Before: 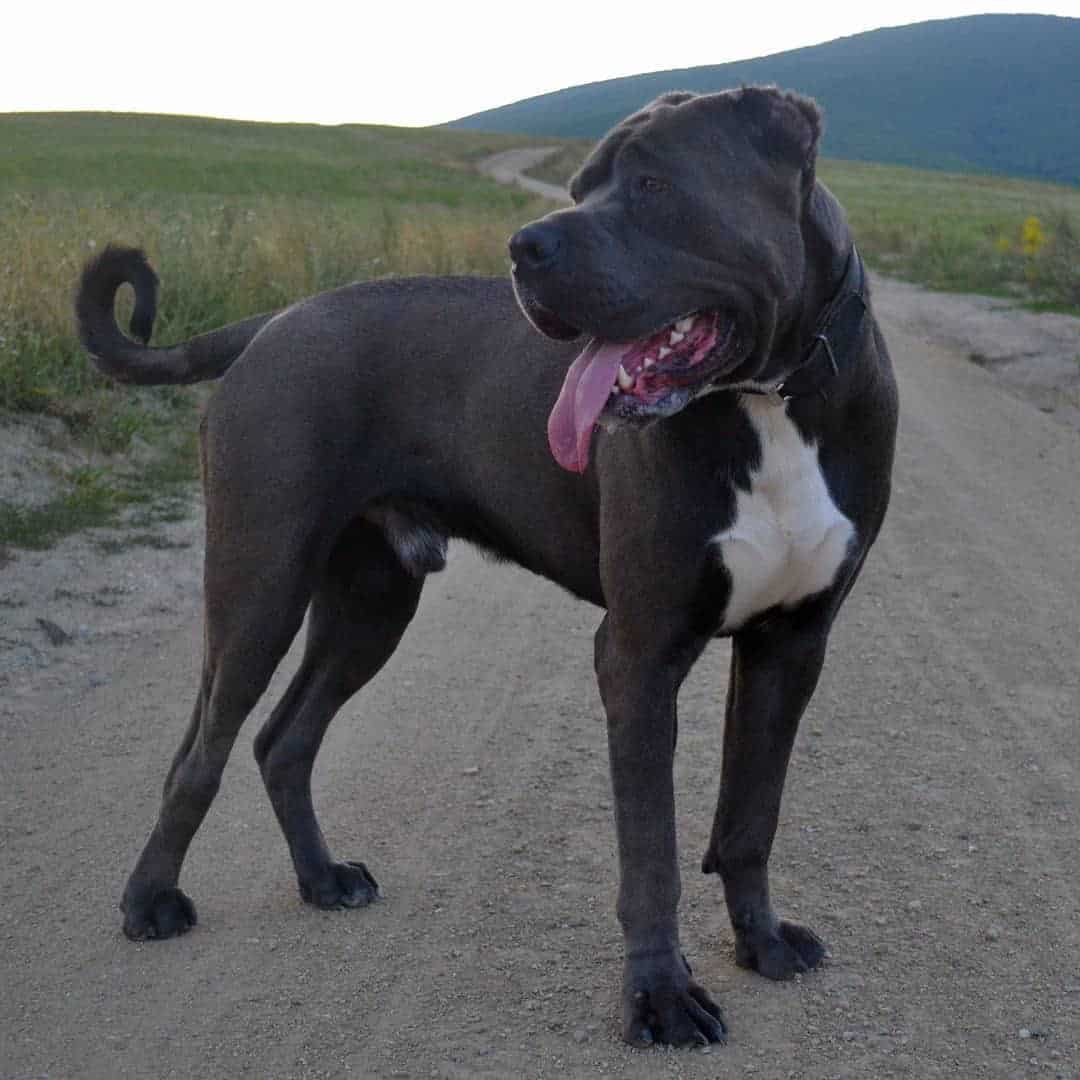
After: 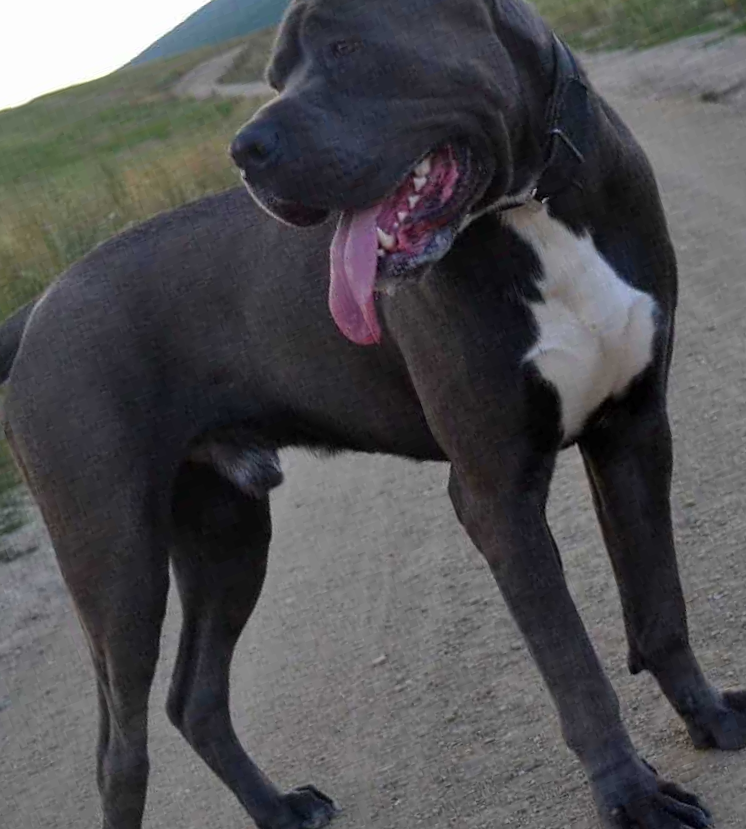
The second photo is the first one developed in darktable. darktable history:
crop and rotate: angle 20.51°, left 6.803%, right 4.207%, bottom 1.143%
